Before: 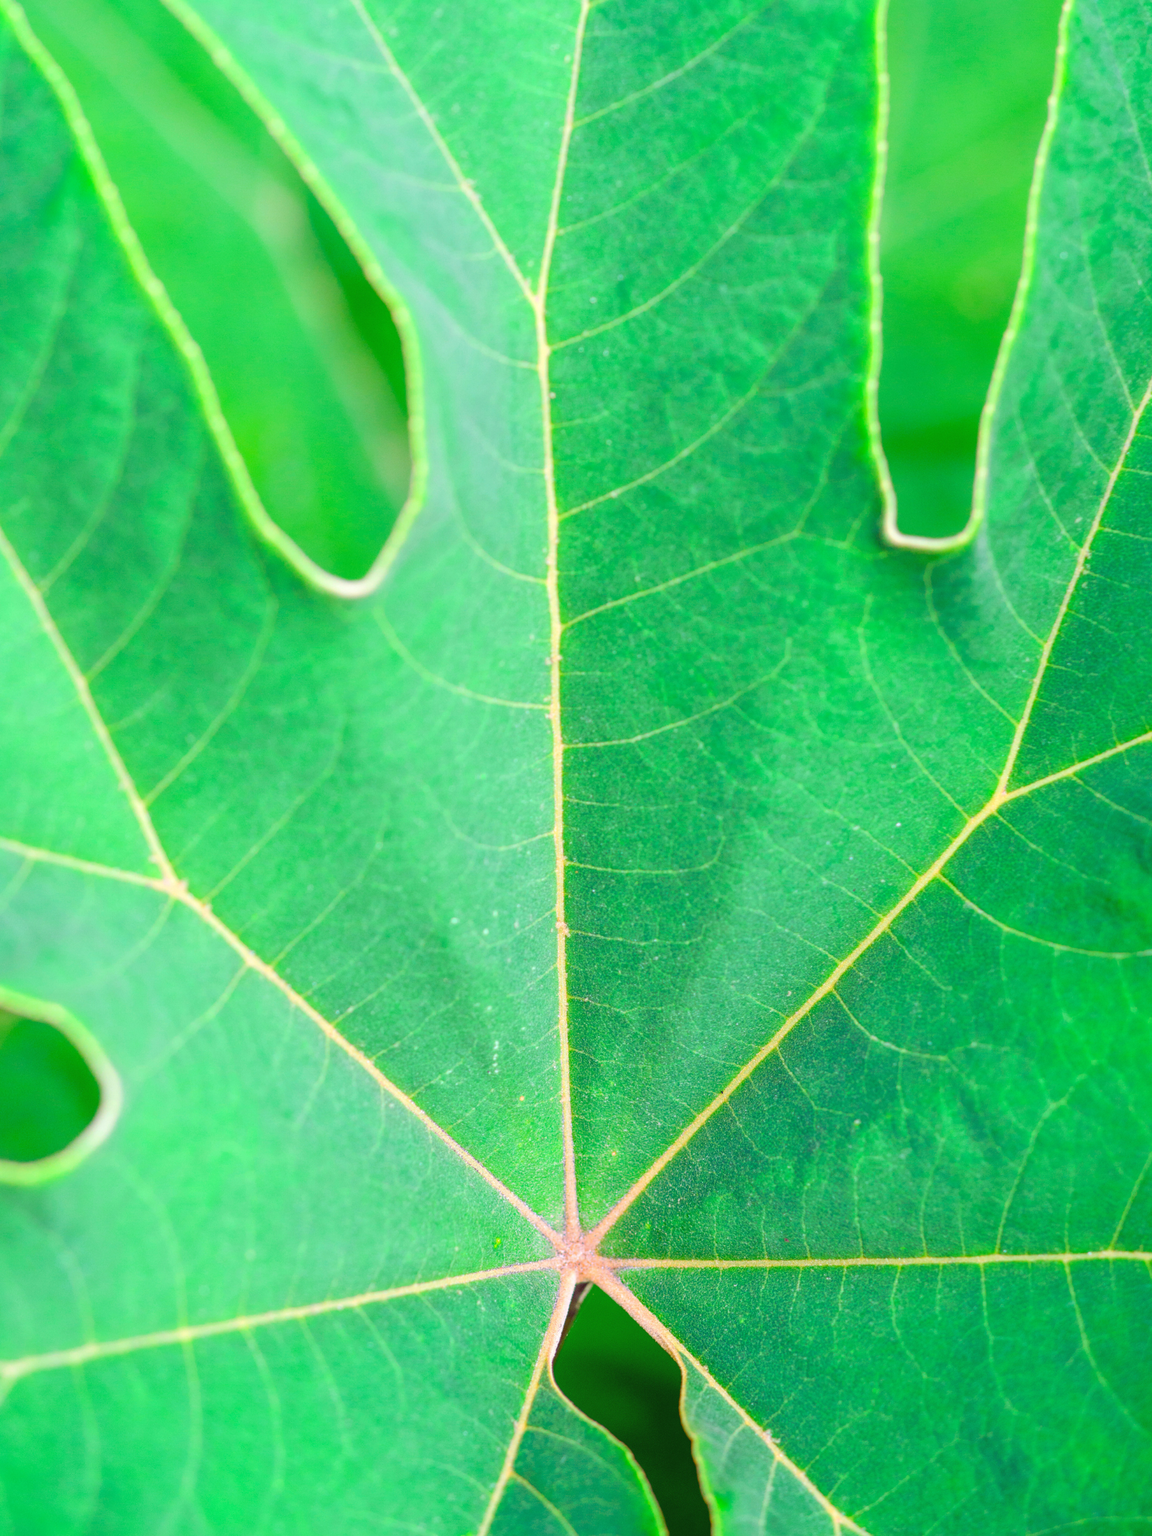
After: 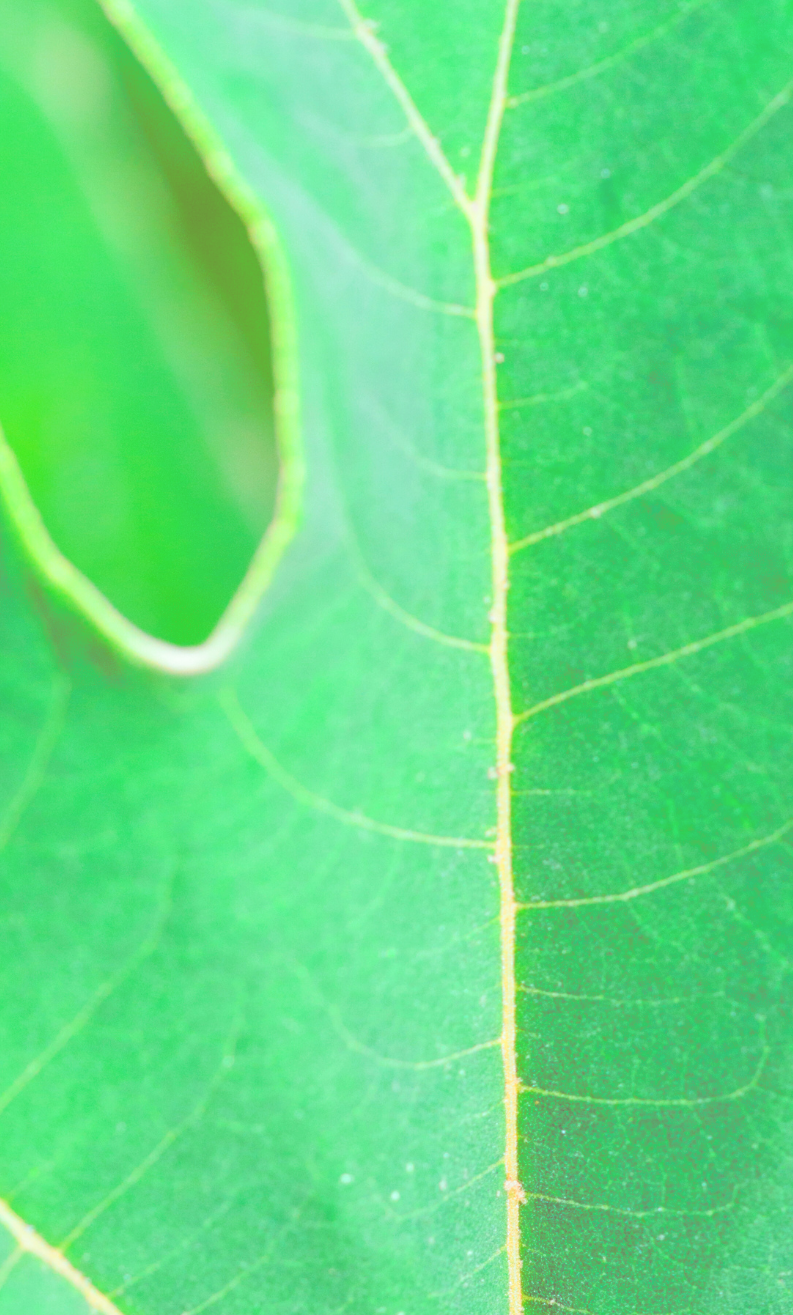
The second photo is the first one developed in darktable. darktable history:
tone equalizer: on, module defaults
crop: left 20.248%, top 10.86%, right 35.675%, bottom 34.321%
split-toning: highlights › hue 180°
contrast brightness saturation: brightness 0.15
white balance: emerald 1
